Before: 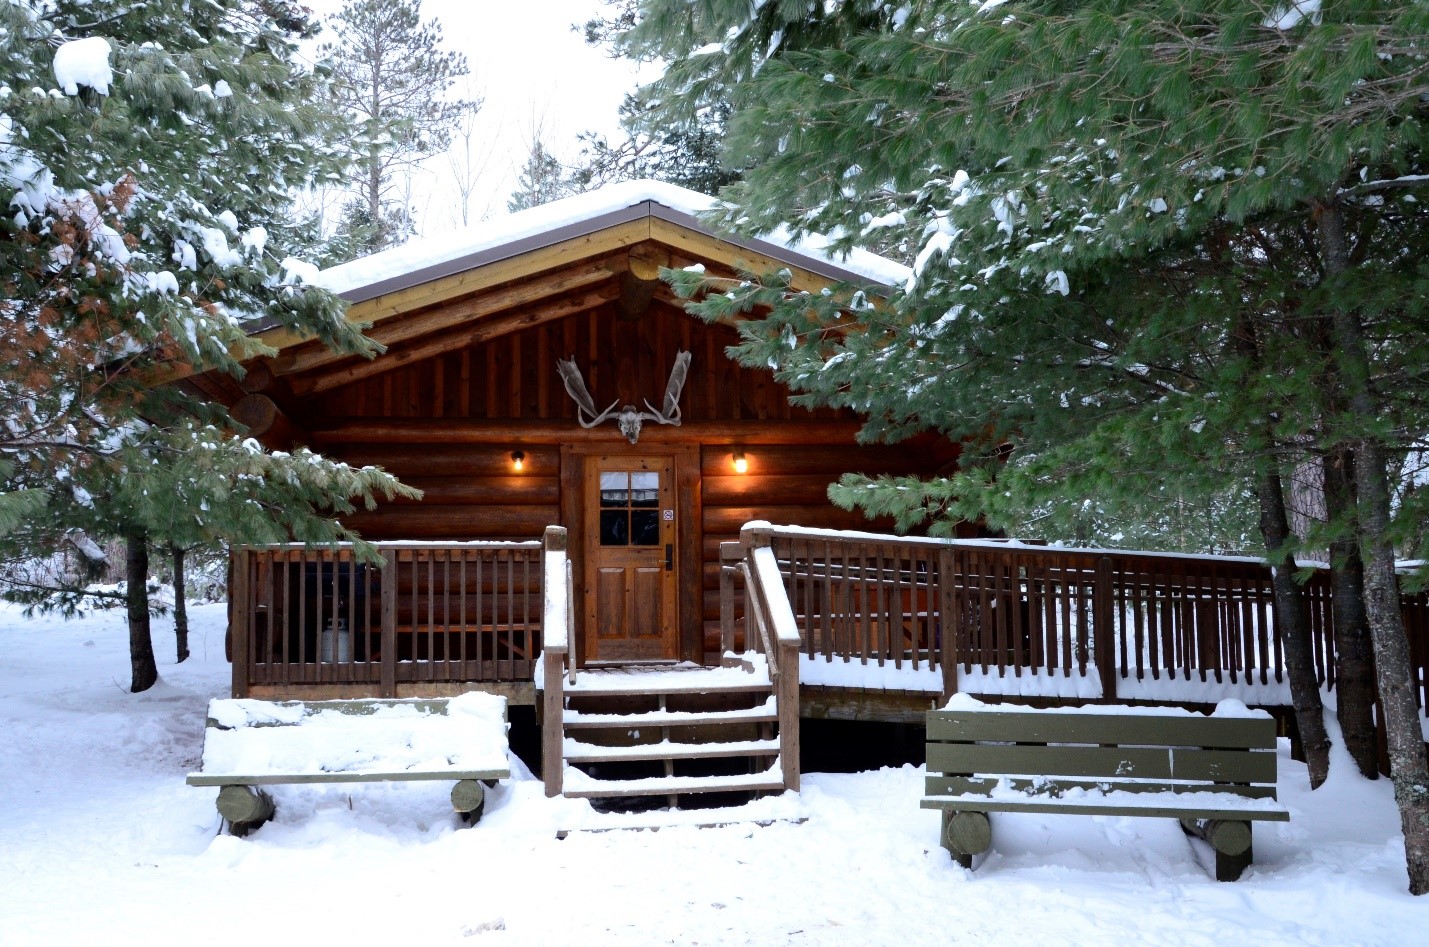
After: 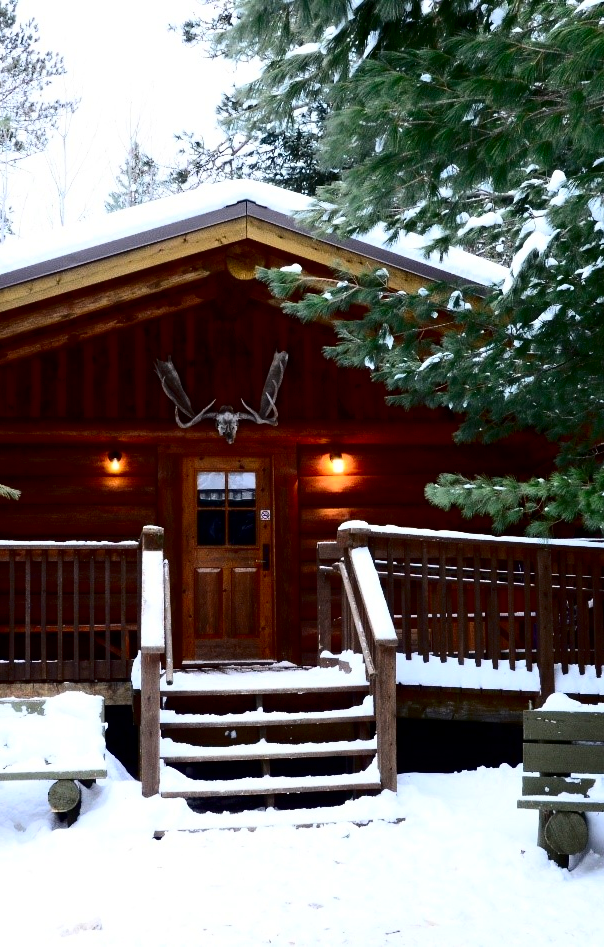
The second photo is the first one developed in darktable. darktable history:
contrast brightness saturation: contrast 0.311, brightness -0.084, saturation 0.171
crop: left 28.21%, right 29.457%
